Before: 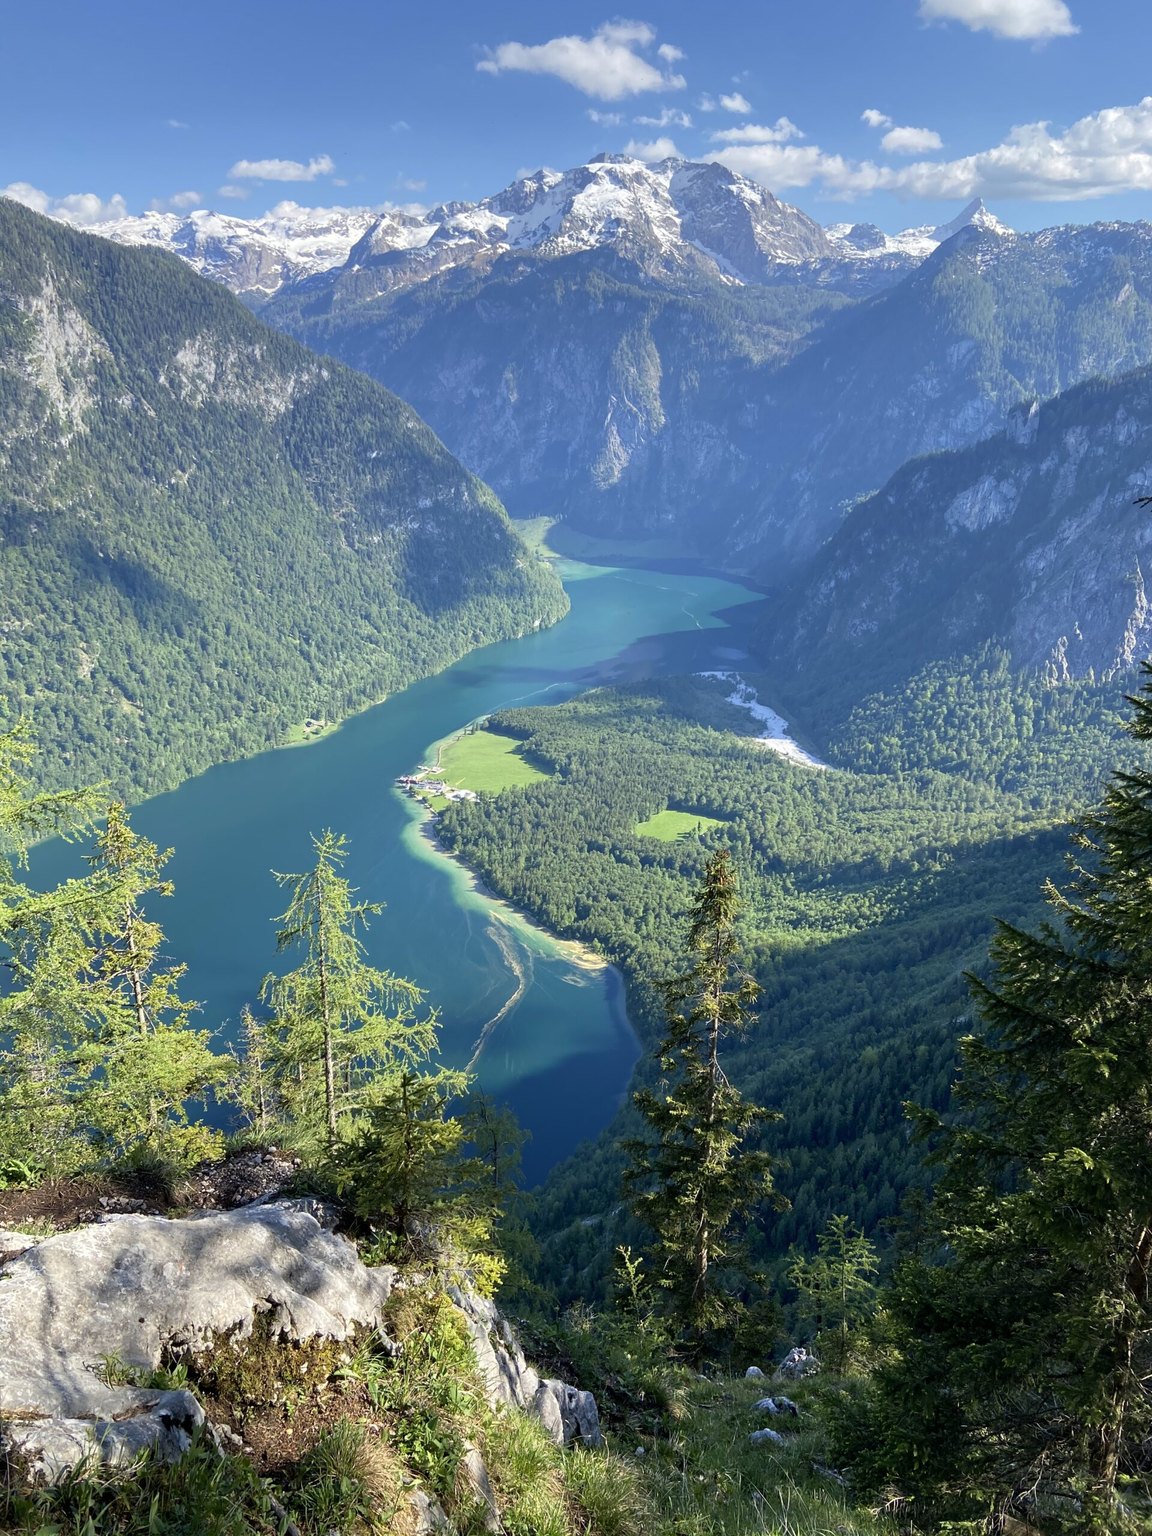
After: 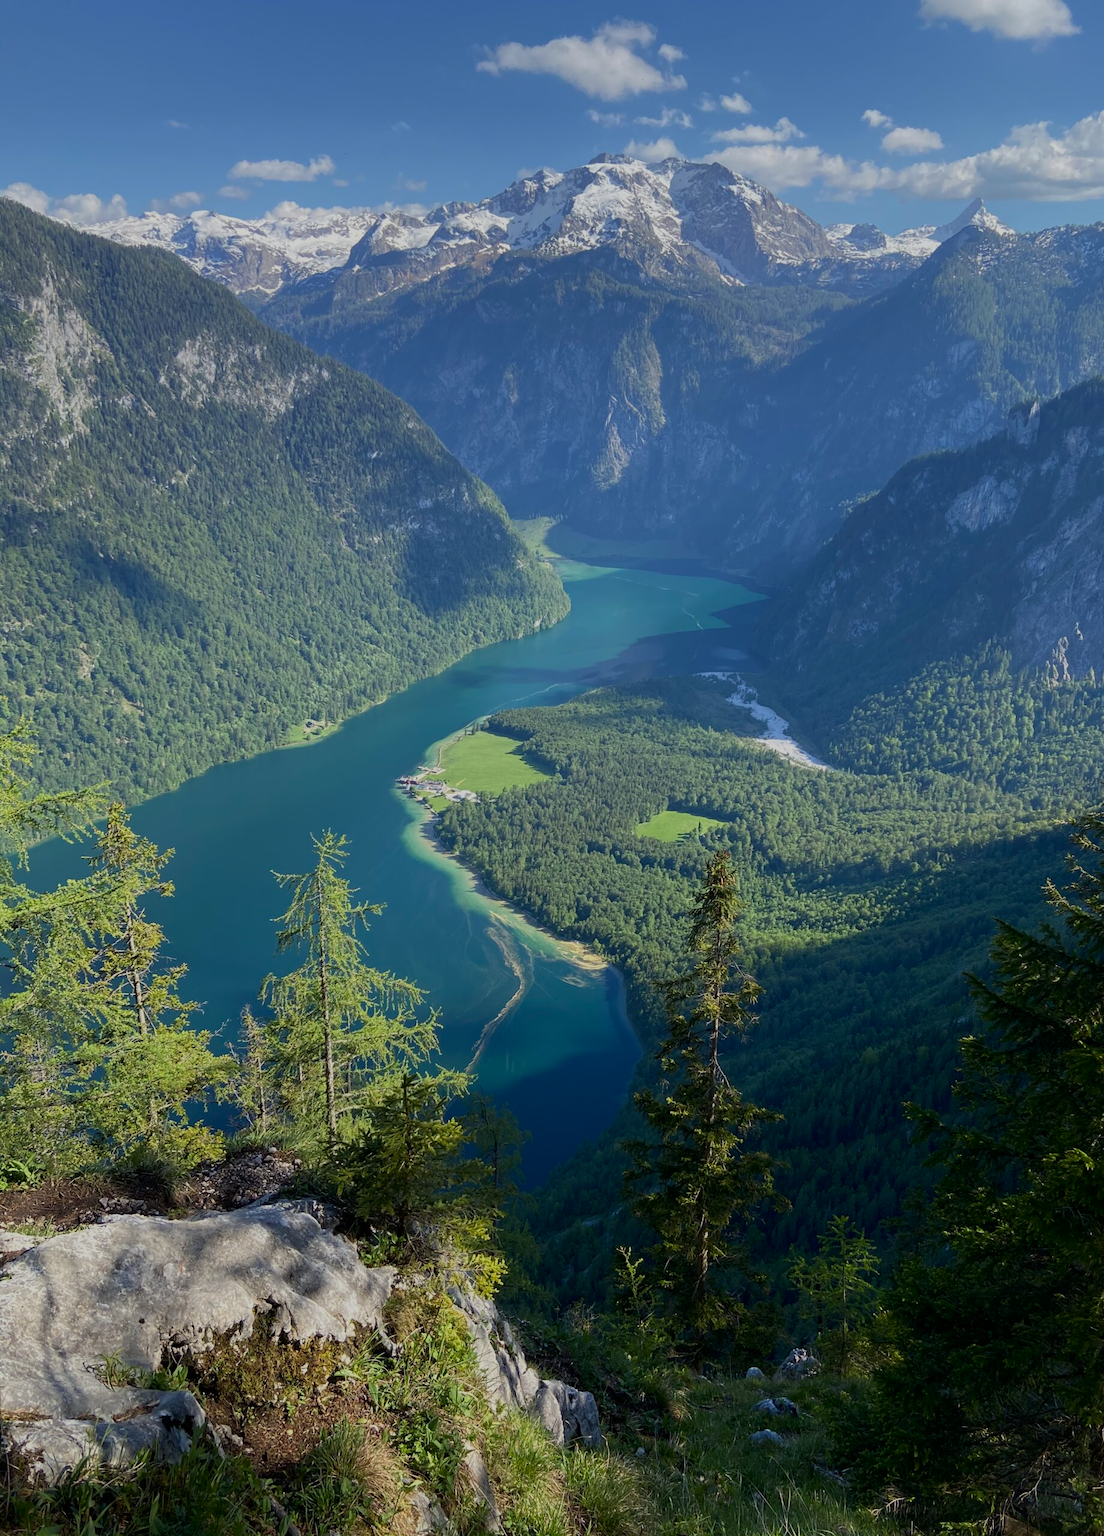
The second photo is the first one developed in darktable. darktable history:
crop: right 4.126%, bottom 0.031%
shadows and highlights: shadows -40.15, highlights 62.88, soften with gaussian
exposure: black level correction 0, exposure -0.721 EV, compensate highlight preservation false
